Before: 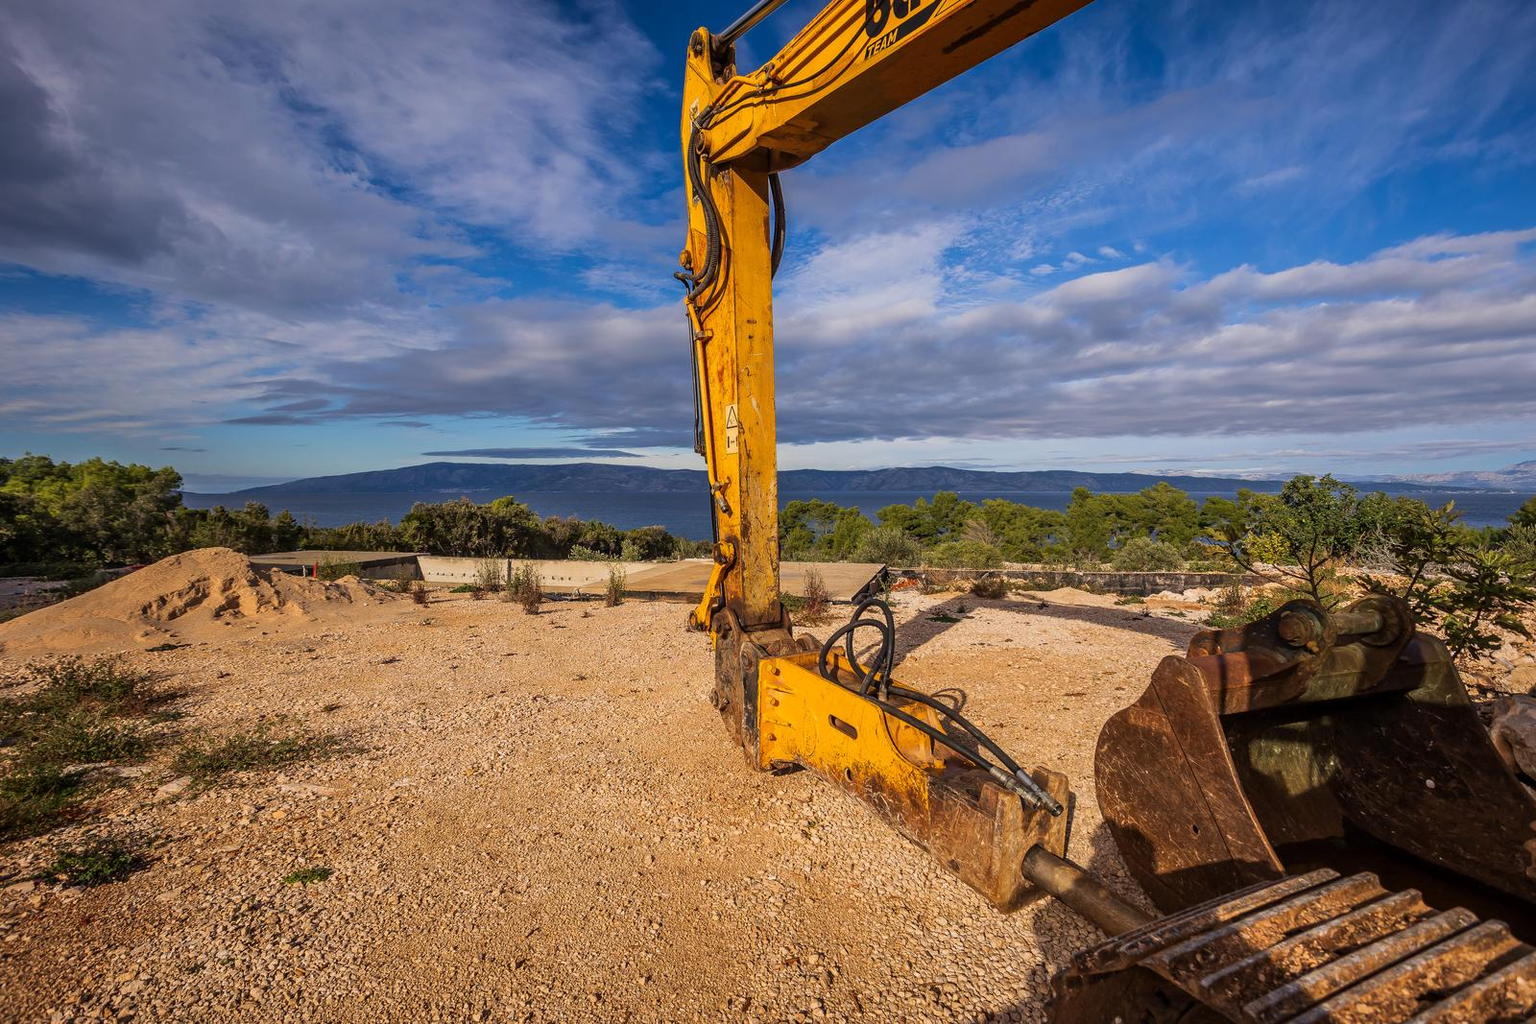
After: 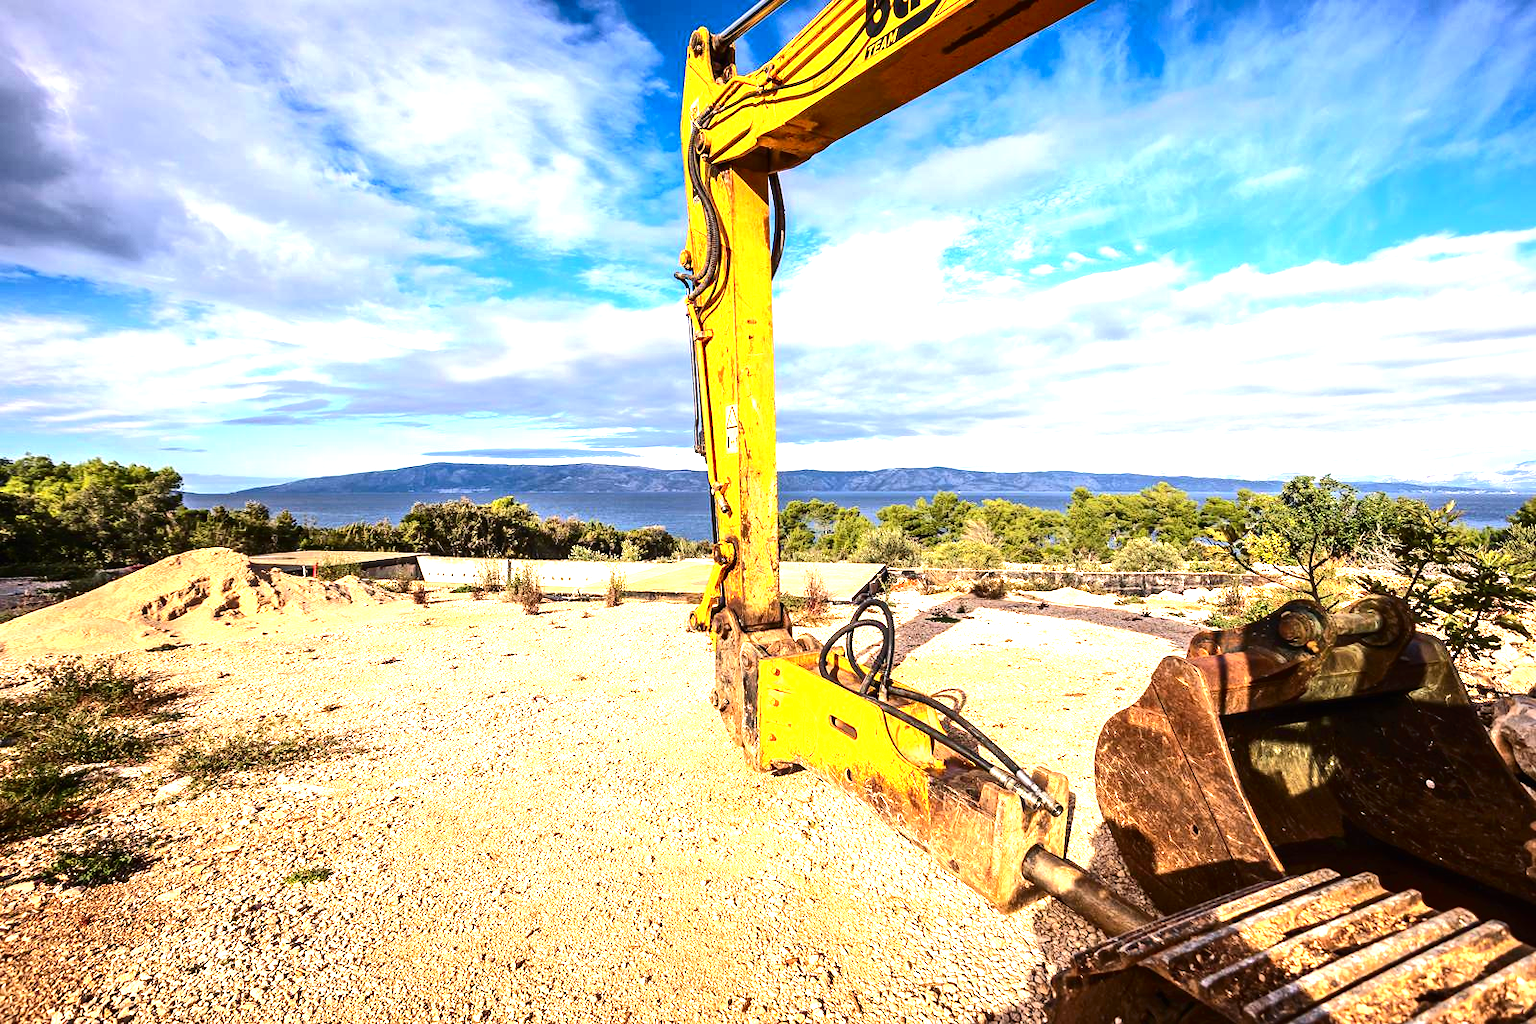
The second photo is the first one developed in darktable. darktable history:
tone curve: curves: ch0 [(0, 0) (0.003, 0.006) (0.011, 0.011) (0.025, 0.02) (0.044, 0.032) (0.069, 0.035) (0.1, 0.046) (0.136, 0.063) (0.177, 0.089) (0.224, 0.12) (0.277, 0.16) (0.335, 0.206) (0.399, 0.268) (0.468, 0.359) (0.543, 0.466) (0.623, 0.582) (0.709, 0.722) (0.801, 0.808) (0.898, 0.886) (1, 1)], color space Lab, independent channels, preserve colors none
tone equalizer: -8 EV -0.721 EV, -7 EV -0.702 EV, -6 EV -0.599 EV, -5 EV -0.386 EV, -3 EV 0.373 EV, -2 EV 0.6 EV, -1 EV 0.691 EV, +0 EV 0.773 EV
exposure: black level correction 0, exposure 1.408 EV, compensate highlight preservation false
